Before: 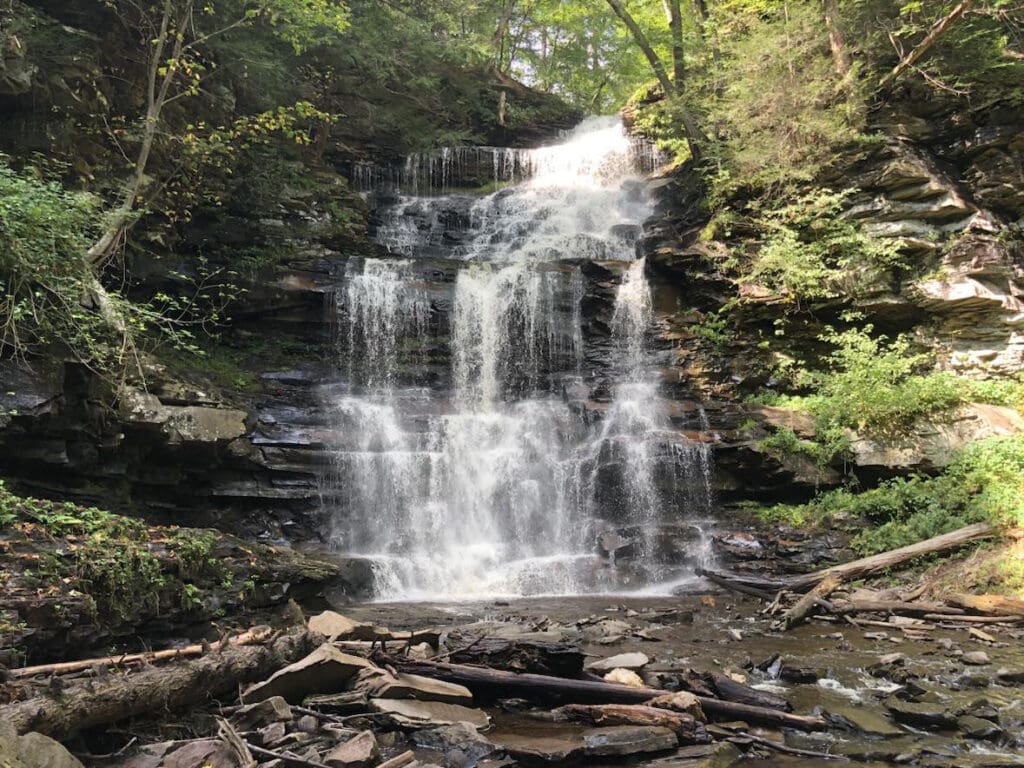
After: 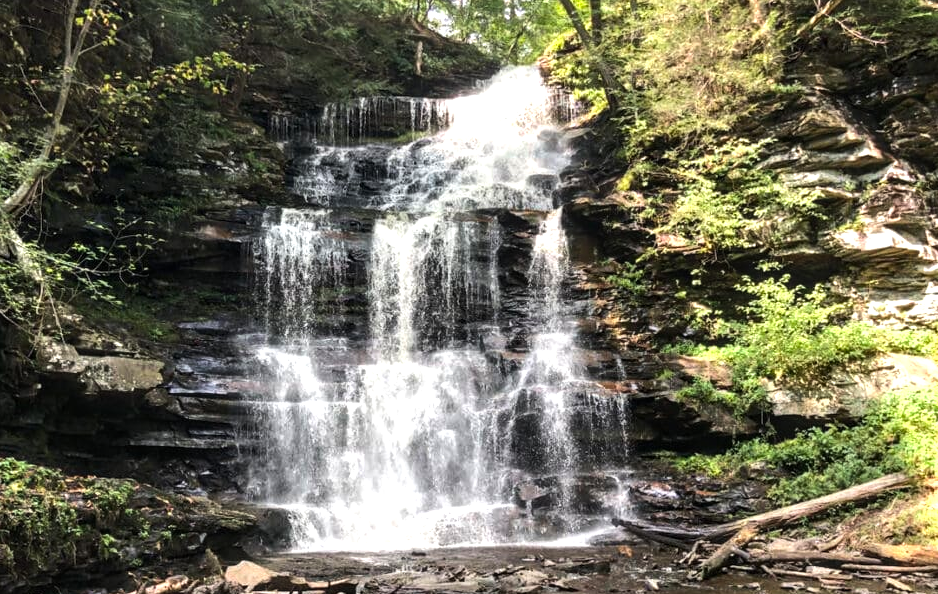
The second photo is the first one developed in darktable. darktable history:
crop: left 8.155%, top 6.611%, bottom 15.385%
local contrast: on, module defaults
tone equalizer: -8 EV -0.75 EV, -7 EV -0.7 EV, -6 EV -0.6 EV, -5 EV -0.4 EV, -3 EV 0.4 EV, -2 EV 0.6 EV, -1 EV 0.7 EV, +0 EV 0.75 EV, edges refinement/feathering 500, mask exposure compensation -1.57 EV, preserve details no
